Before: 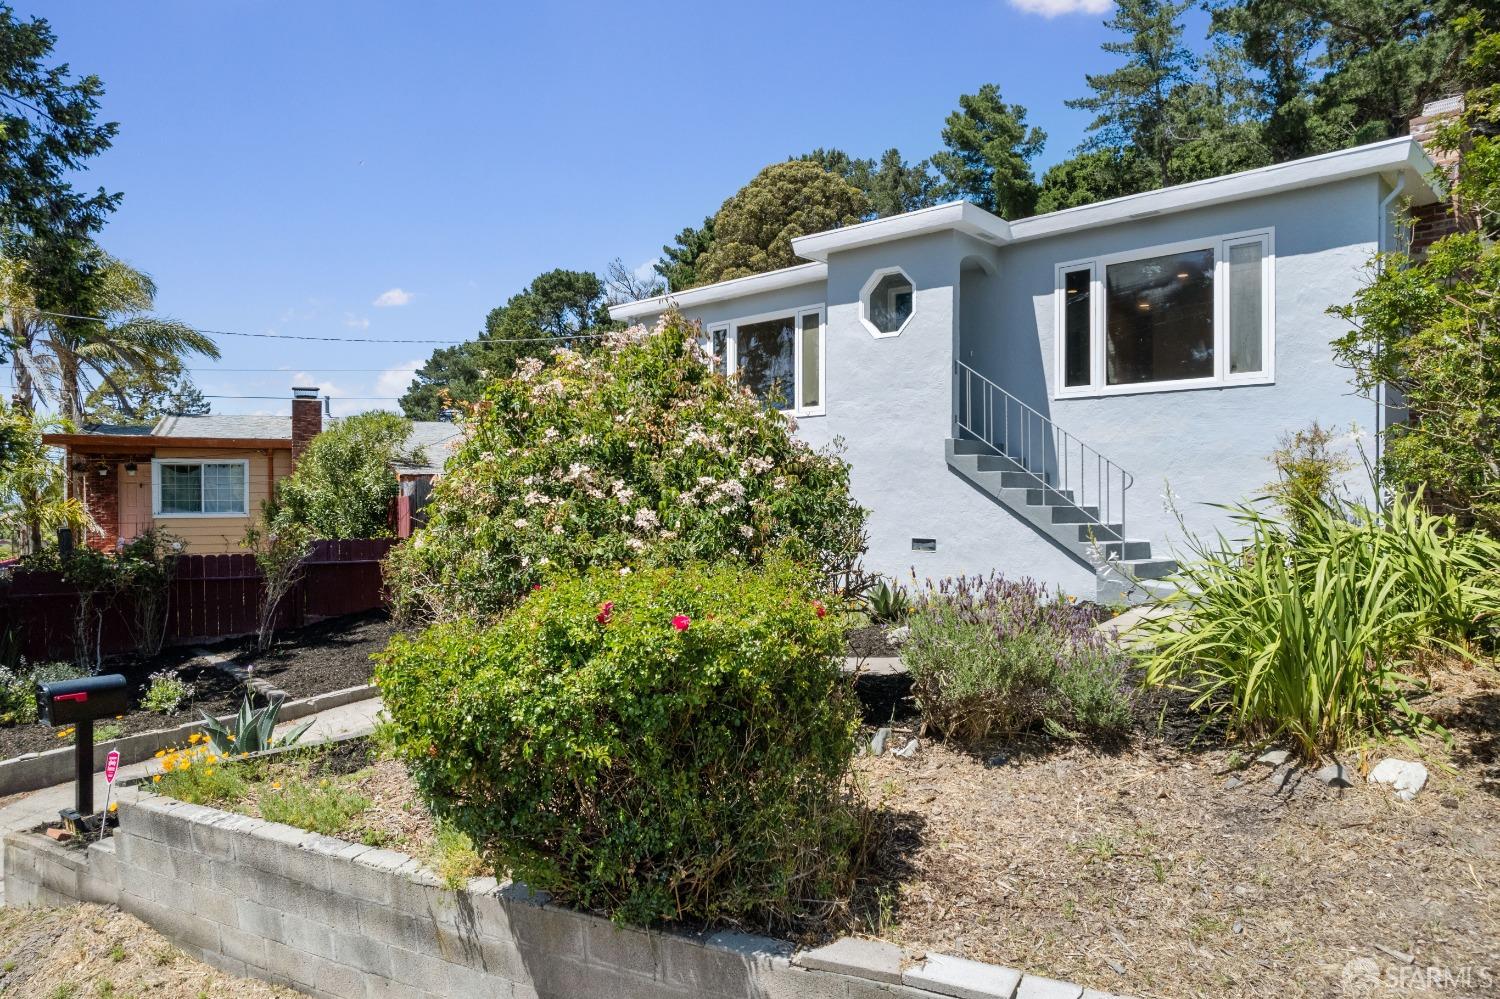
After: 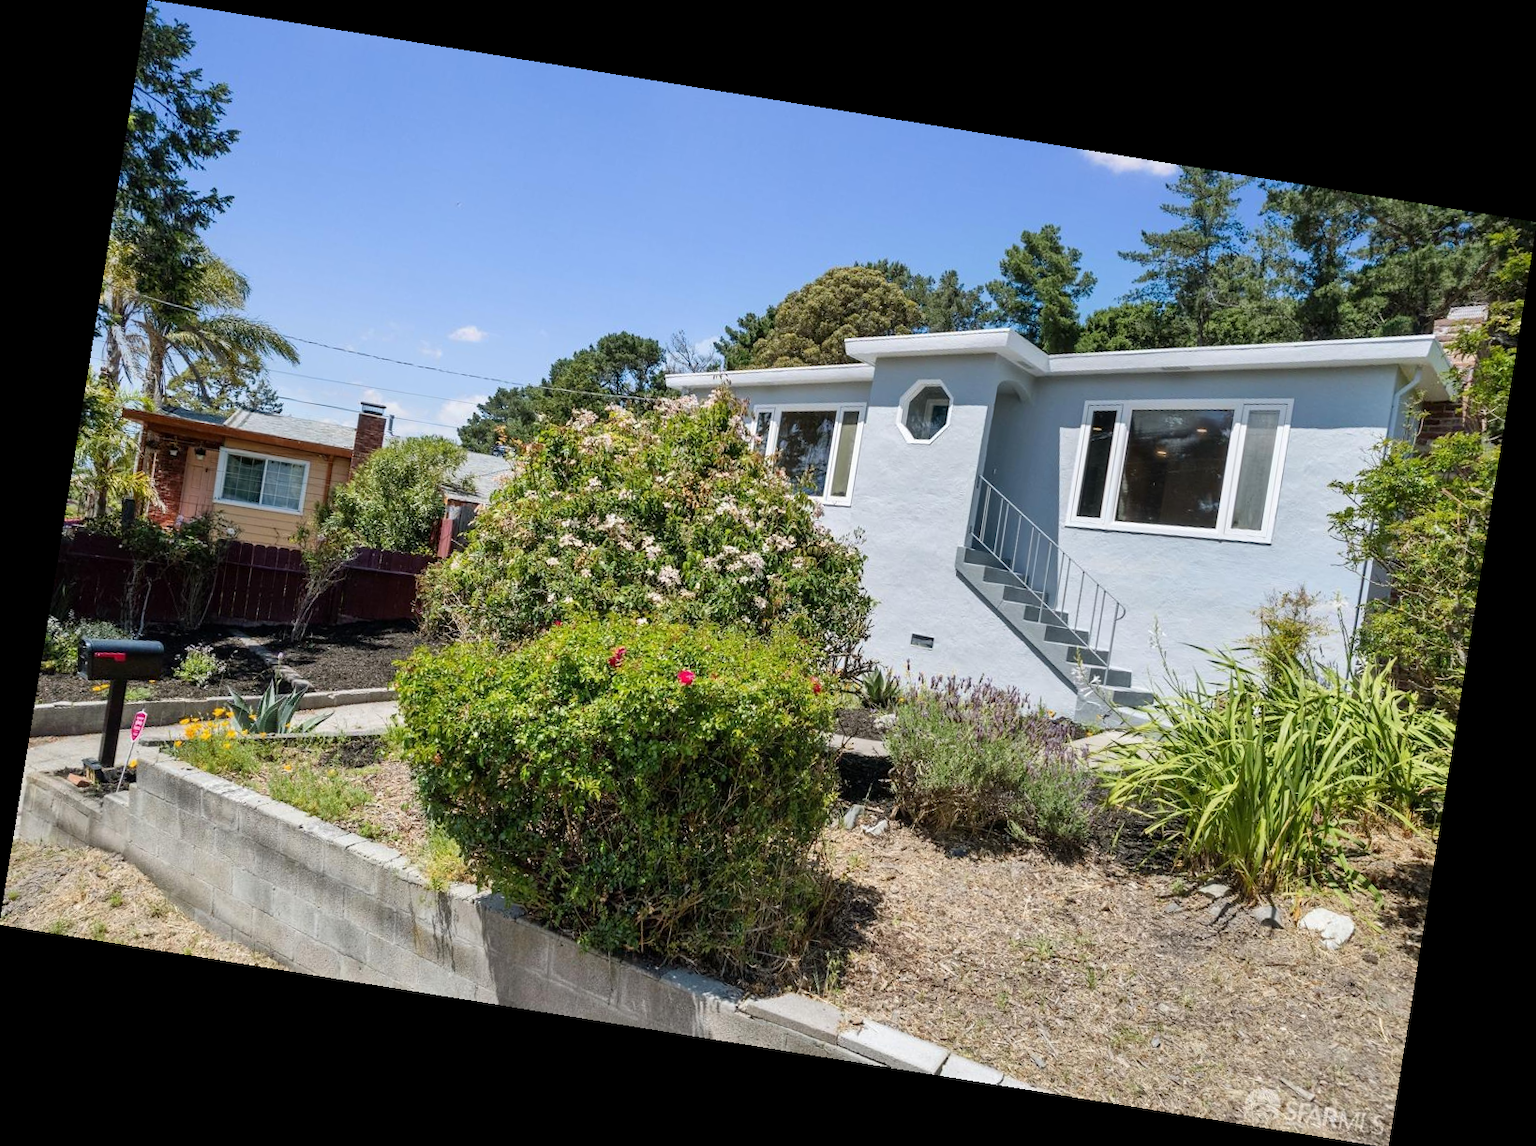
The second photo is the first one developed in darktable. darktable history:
rgb curve: mode RGB, independent channels
rotate and perspective: rotation 9.12°, automatic cropping off
